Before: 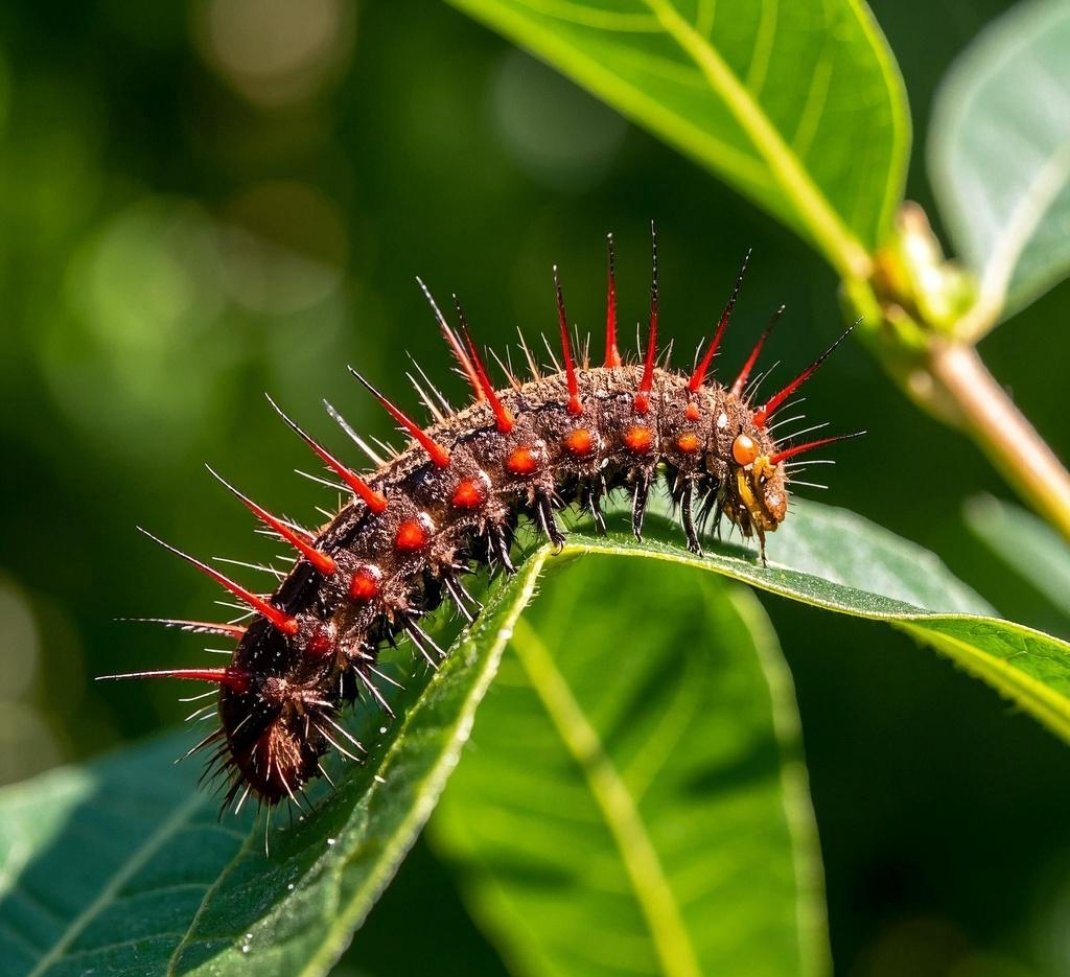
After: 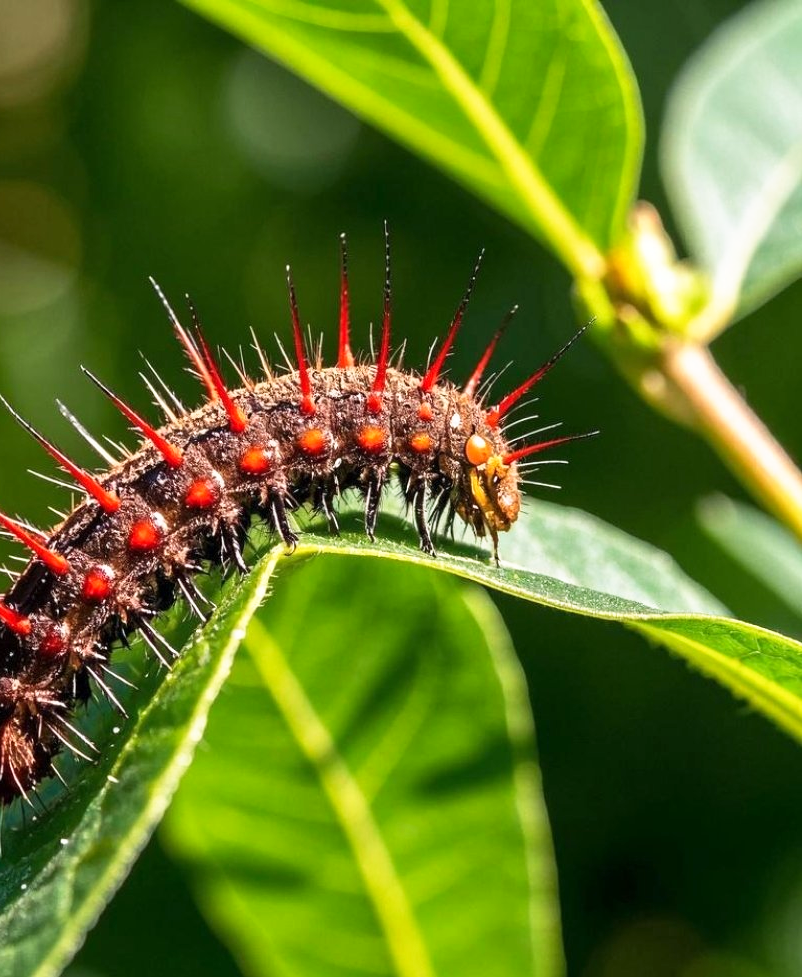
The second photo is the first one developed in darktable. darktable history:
crop and rotate: left 24.968%
base curve: curves: ch0 [(0, 0) (0.688, 0.865) (1, 1)], preserve colors none
